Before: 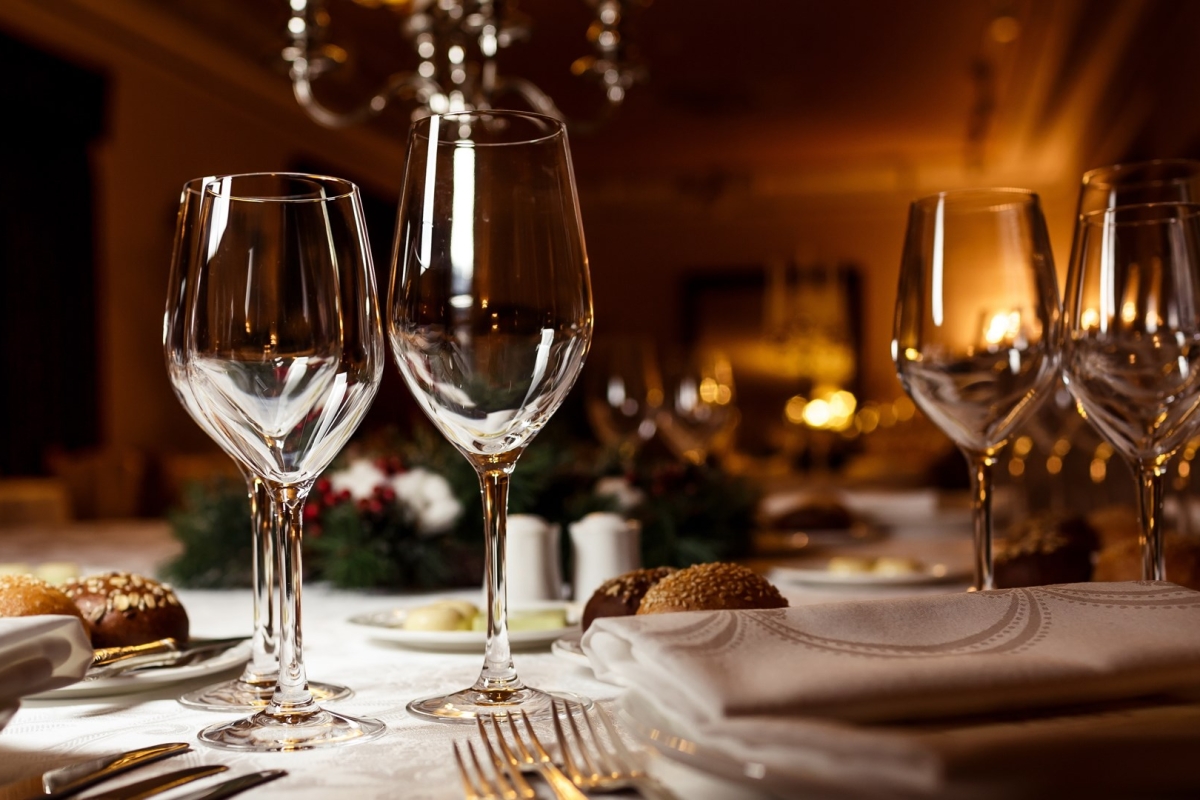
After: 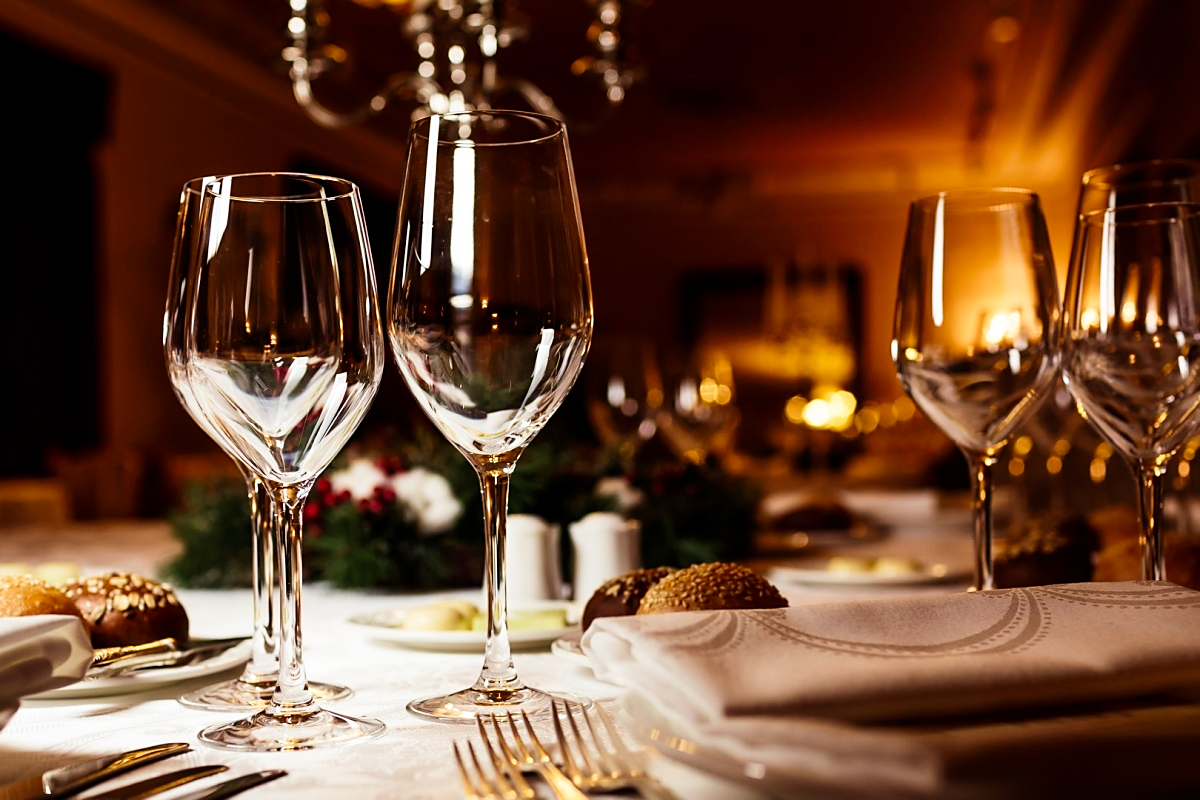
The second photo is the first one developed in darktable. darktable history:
tone curve: curves: ch0 [(0, 0) (0.004, 0.001) (0.133, 0.112) (0.325, 0.362) (0.832, 0.893) (1, 1)], preserve colors none
velvia: strength 44.39%
sharpen: radius 1.82, amount 0.39, threshold 1.569
